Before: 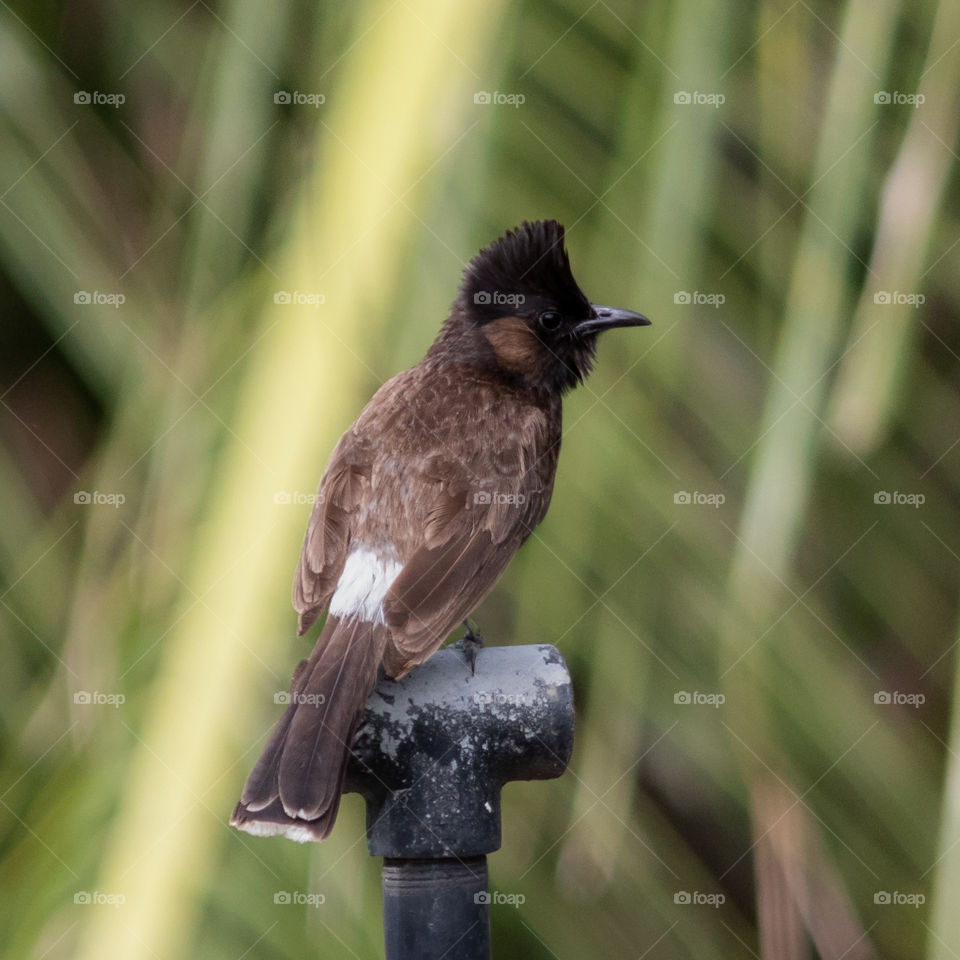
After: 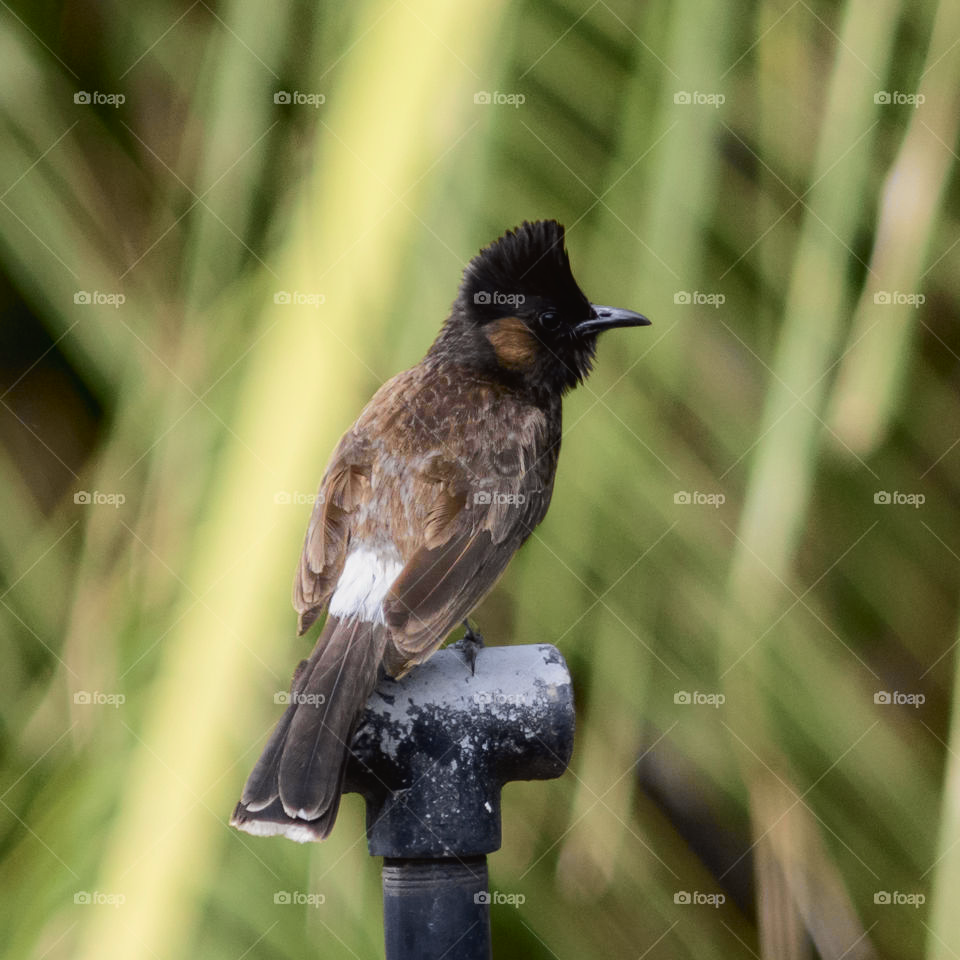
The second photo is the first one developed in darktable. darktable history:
tone curve: curves: ch0 [(0, 0.024) (0.049, 0.038) (0.176, 0.162) (0.33, 0.331) (0.432, 0.475) (0.601, 0.665) (0.843, 0.876) (1, 1)]; ch1 [(0, 0) (0.339, 0.358) (0.445, 0.439) (0.476, 0.47) (0.504, 0.504) (0.53, 0.511) (0.557, 0.558) (0.627, 0.635) (0.728, 0.746) (1, 1)]; ch2 [(0, 0) (0.327, 0.324) (0.417, 0.44) (0.46, 0.453) (0.502, 0.504) (0.526, 0.52) (0.54, 0.564) (0.606, 0.626) (0.76, 0.75) (1, 1)], color space Lab, independent channels, preserve colors none
